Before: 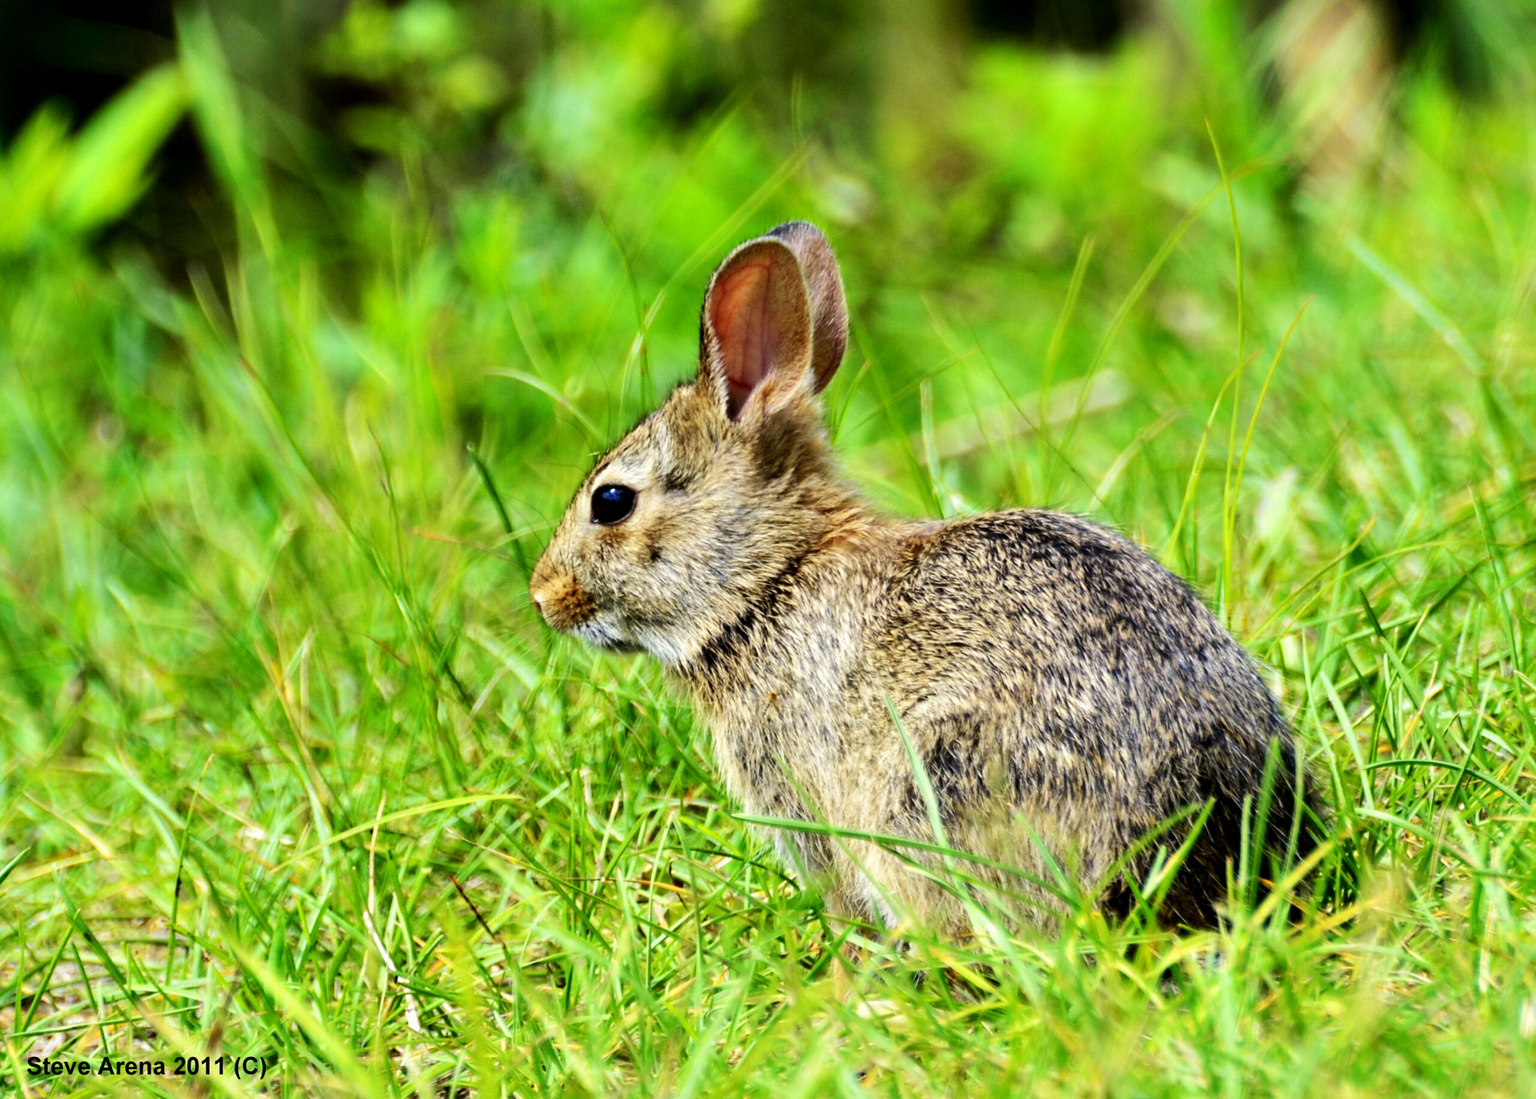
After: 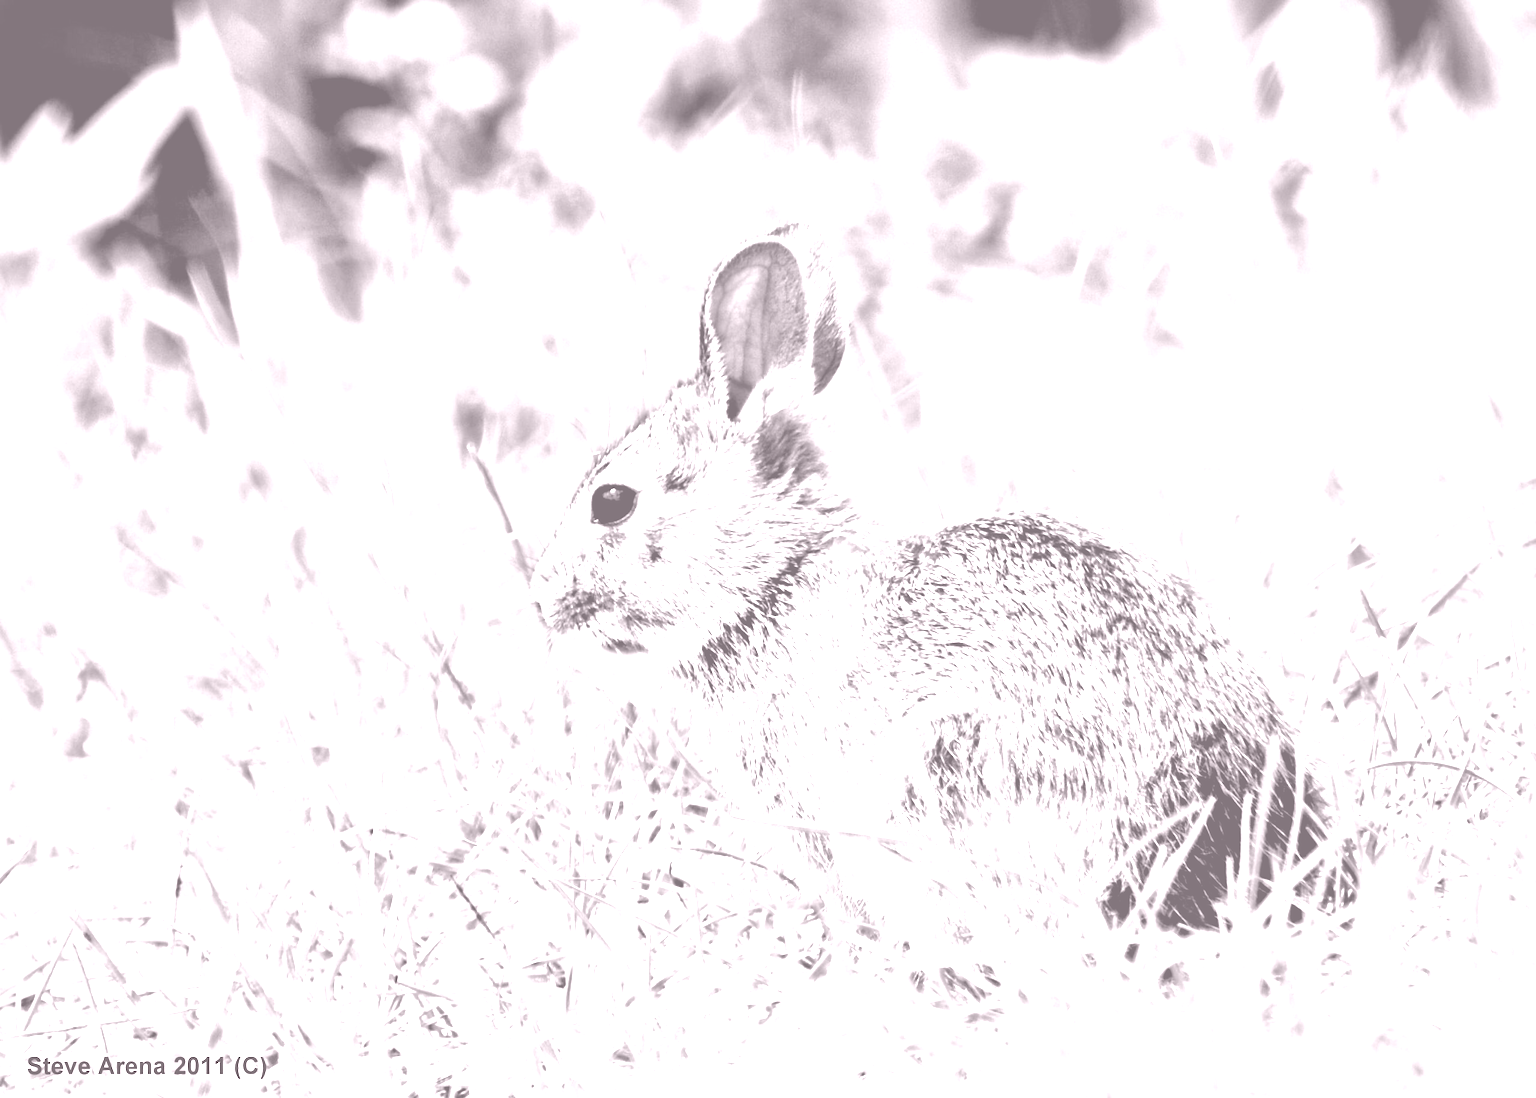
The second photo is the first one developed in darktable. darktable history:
white balance: red 0.766, blue 1.537
colorize: hue 25.2°, saturation 83%, source mix 82%, lightness 79%, version 1
local contrast: mode bilateral grid, contrast 25, coarseness 60, detail 151%, midtone range 0.2
exposure: black level correction 0.001, exposure 0.5 EV, compensate exposure bias true, compensate highlight preservation false
